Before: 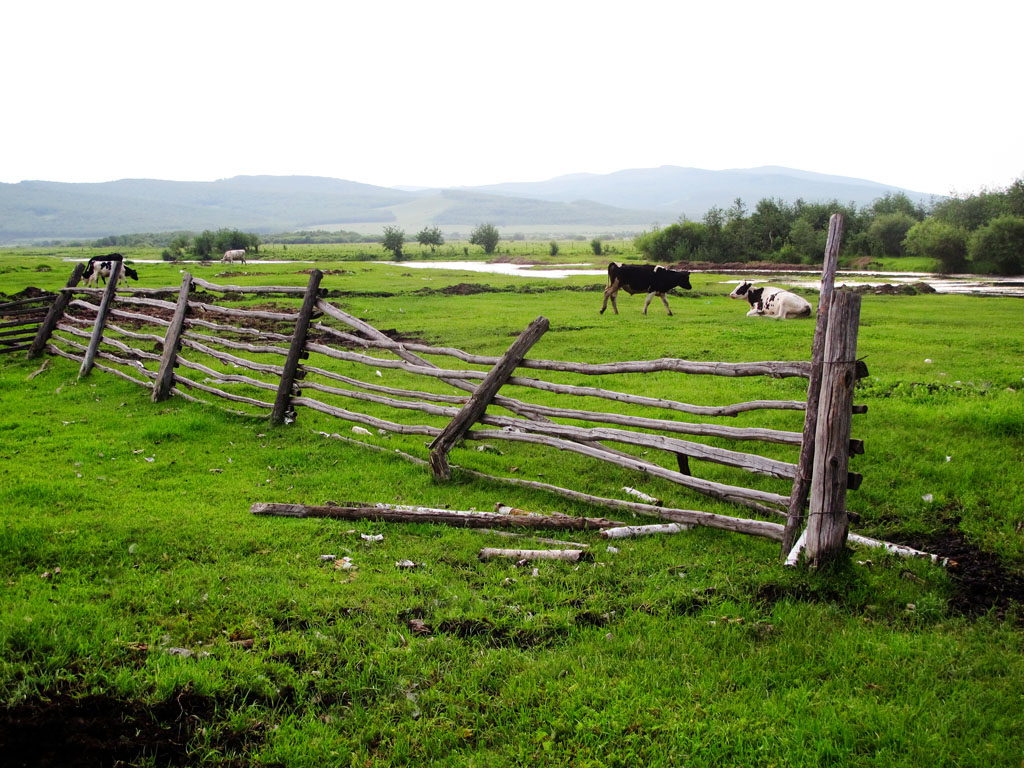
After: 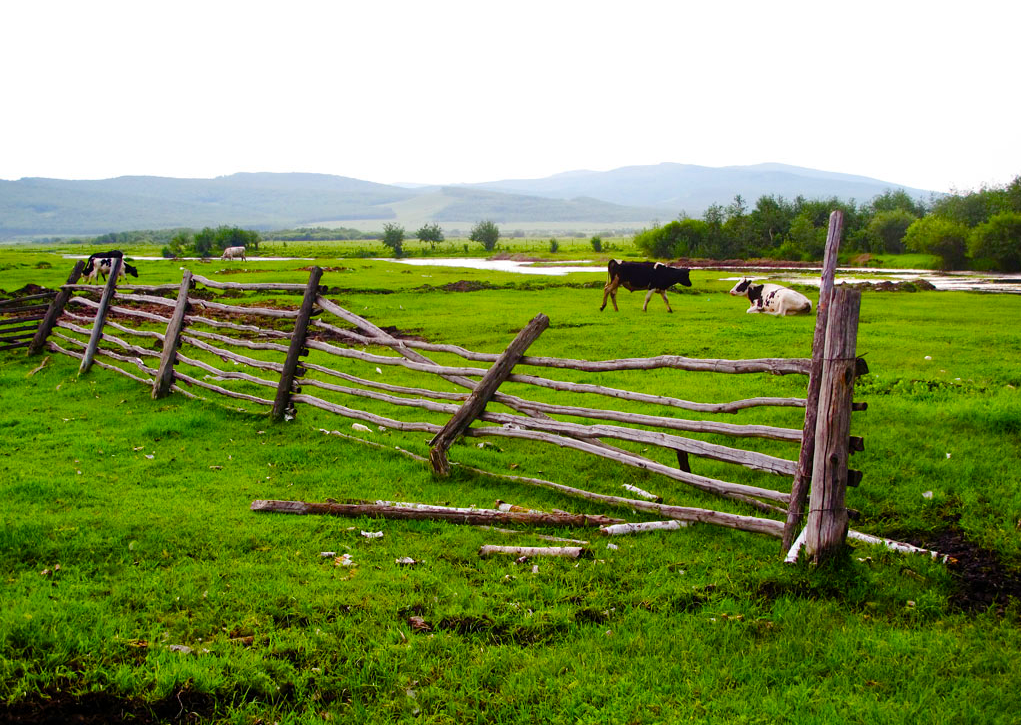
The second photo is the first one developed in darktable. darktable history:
crop: top 0.464%, right 0.254%, bottom 5.106%
color balance rgb: shadows lift › hue 87.87°, linear chroma grading › global chroma 33.909%, perceptual saturation grading › global saturation 20%, perceptual saturation grading › highlights -25.555%, perceptual saturation grading › shadows 49.817%
shadows and highlights: shadows 35.6, highlights -35, soften with gaussian
